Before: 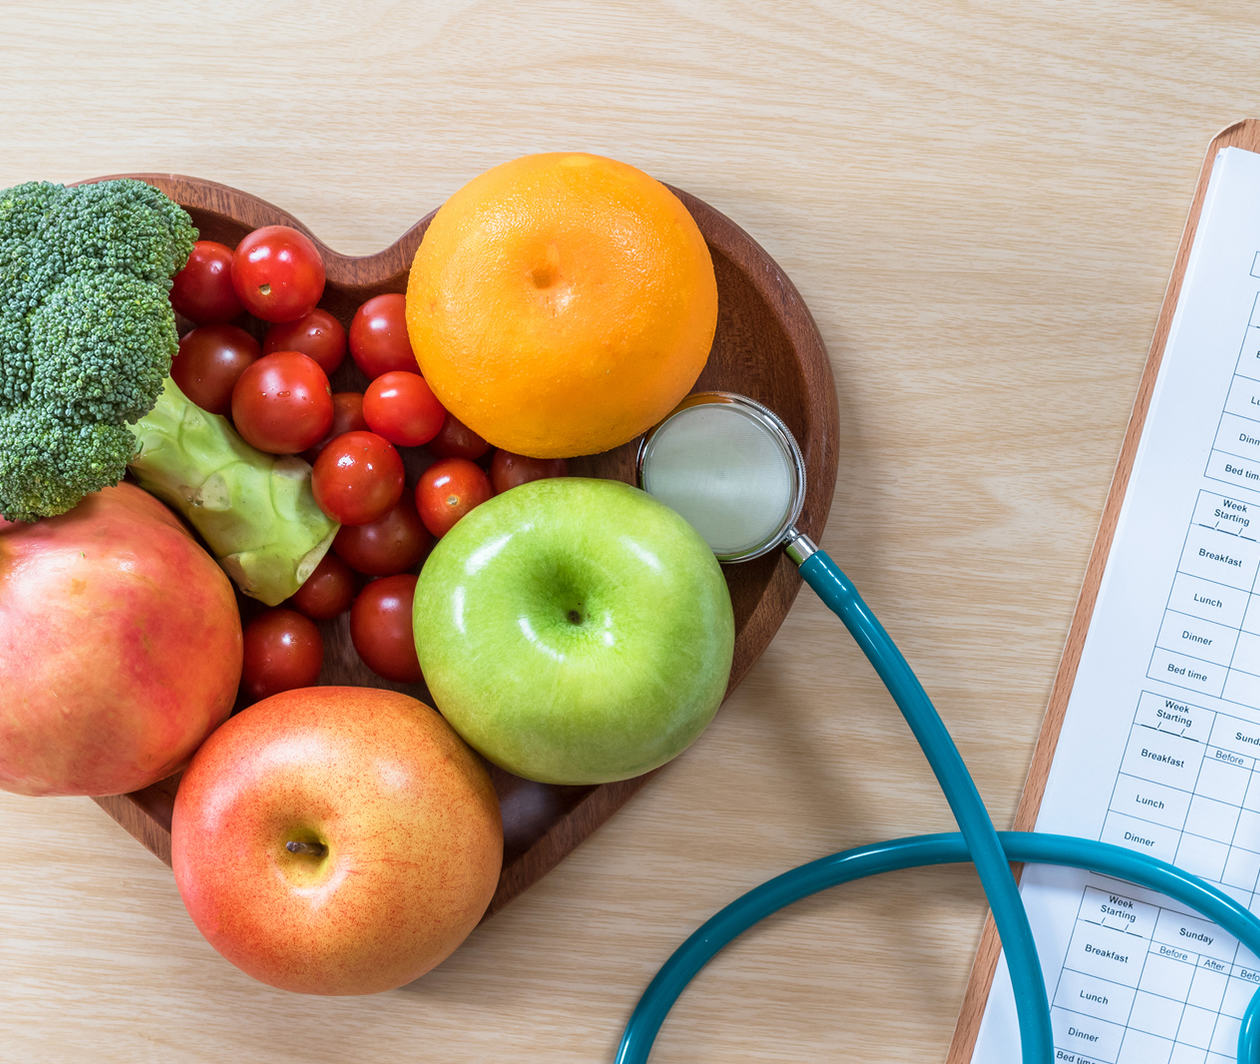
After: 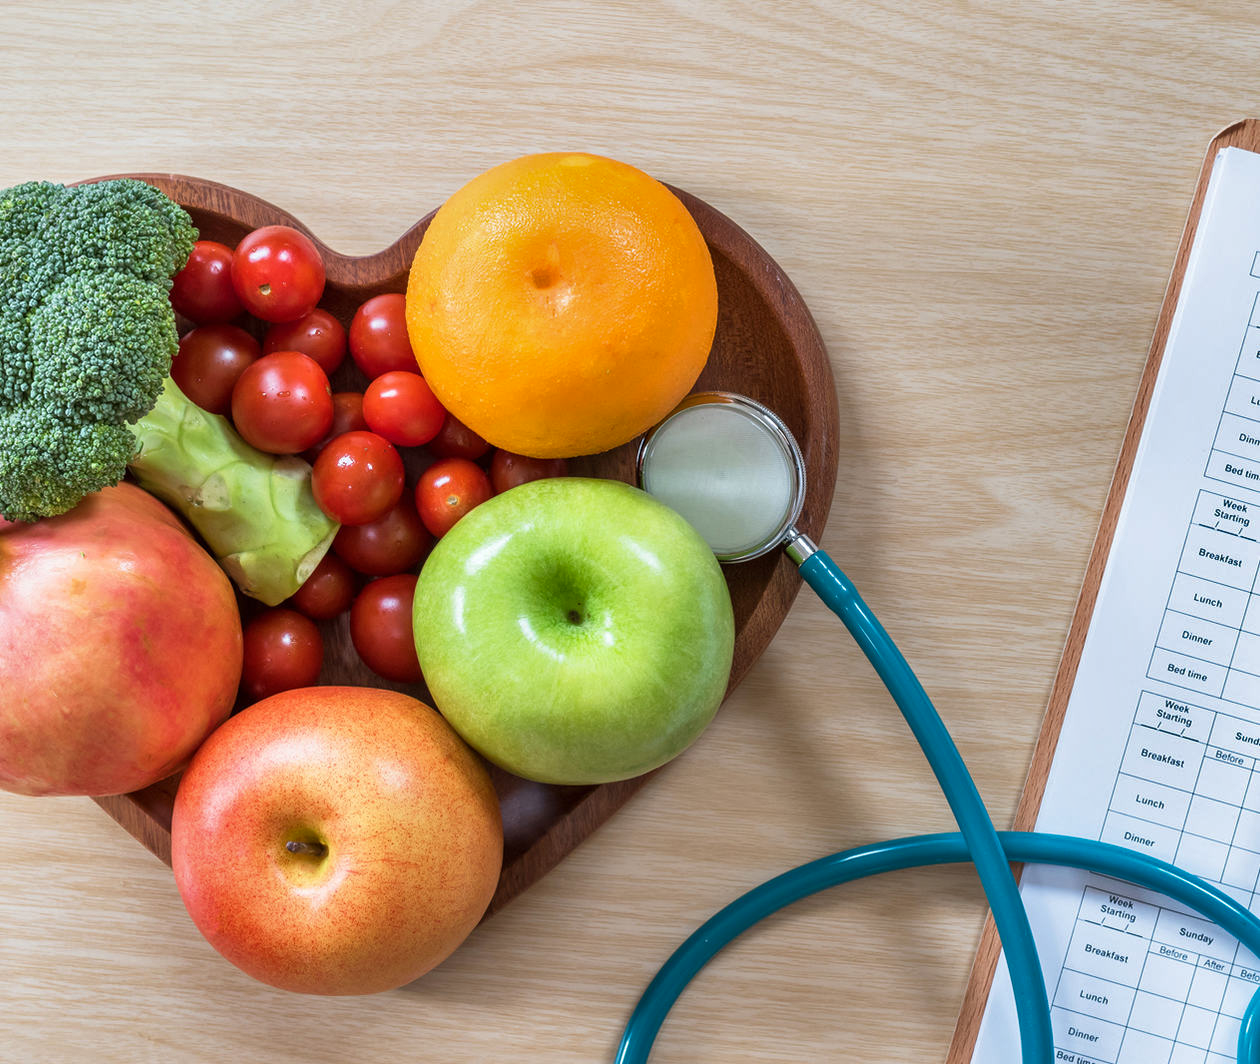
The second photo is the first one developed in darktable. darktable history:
shadows and highlights: shadows 22.35, highlights -49.35, soften with gaussian
tone equalizer: smoothing diameter 24.79%, edges refinement/feathering 6.79, preserve details guided filter
